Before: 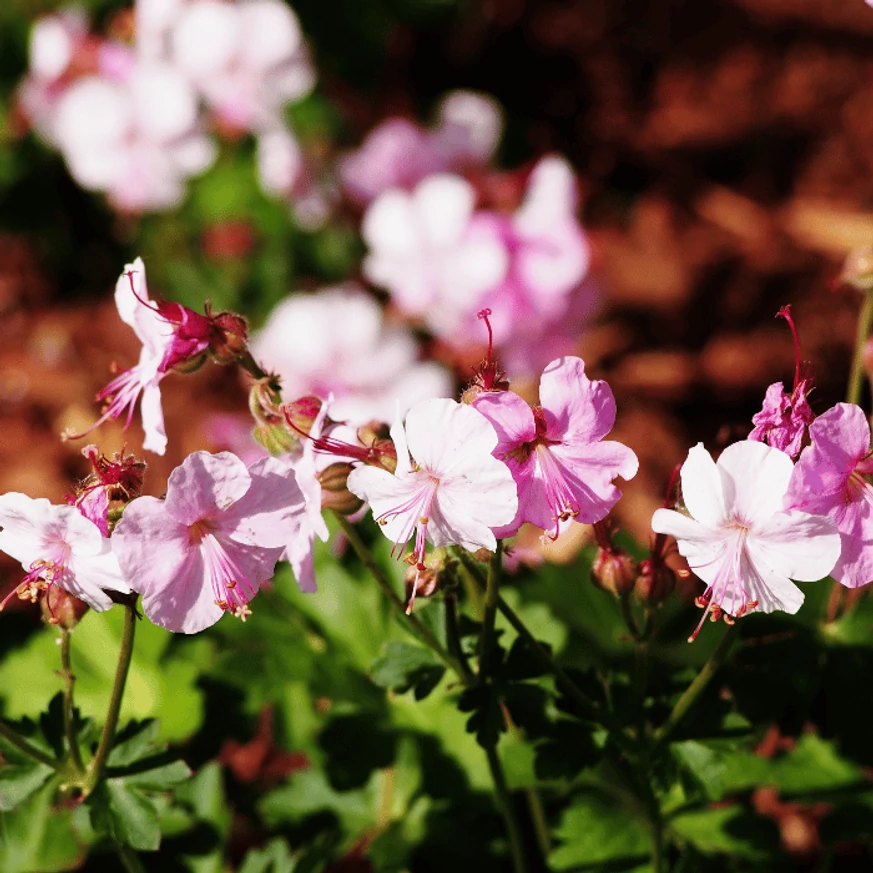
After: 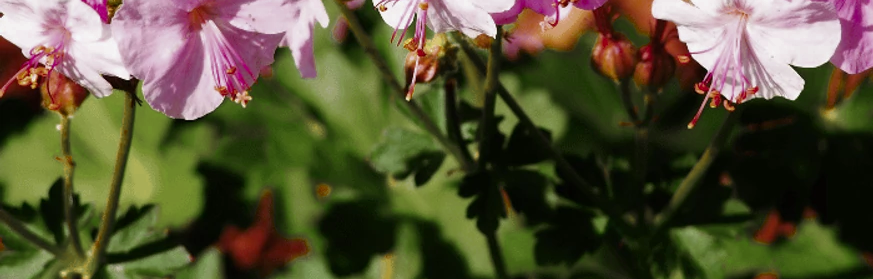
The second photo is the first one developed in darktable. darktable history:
color zones: curves: ch0 [(0.11, 0.396) (0.195, 0.36) (0.25, 0.5) (0.303, 0.412) (0.357, 0.544) (0.75, 0.5) (0.967, 0.328)]; ch1 [(0, 0.468) (0.112, 0.512) (0.202, 0.6) (0.25, 0.5) (0.307, 0.352) (0.357, 0.544) (0.75, 0.5) (0.963, 0.524)]
exposure: compensate highlight preservation false
crop and rotate: top 58.927%, bottom 9.092%
